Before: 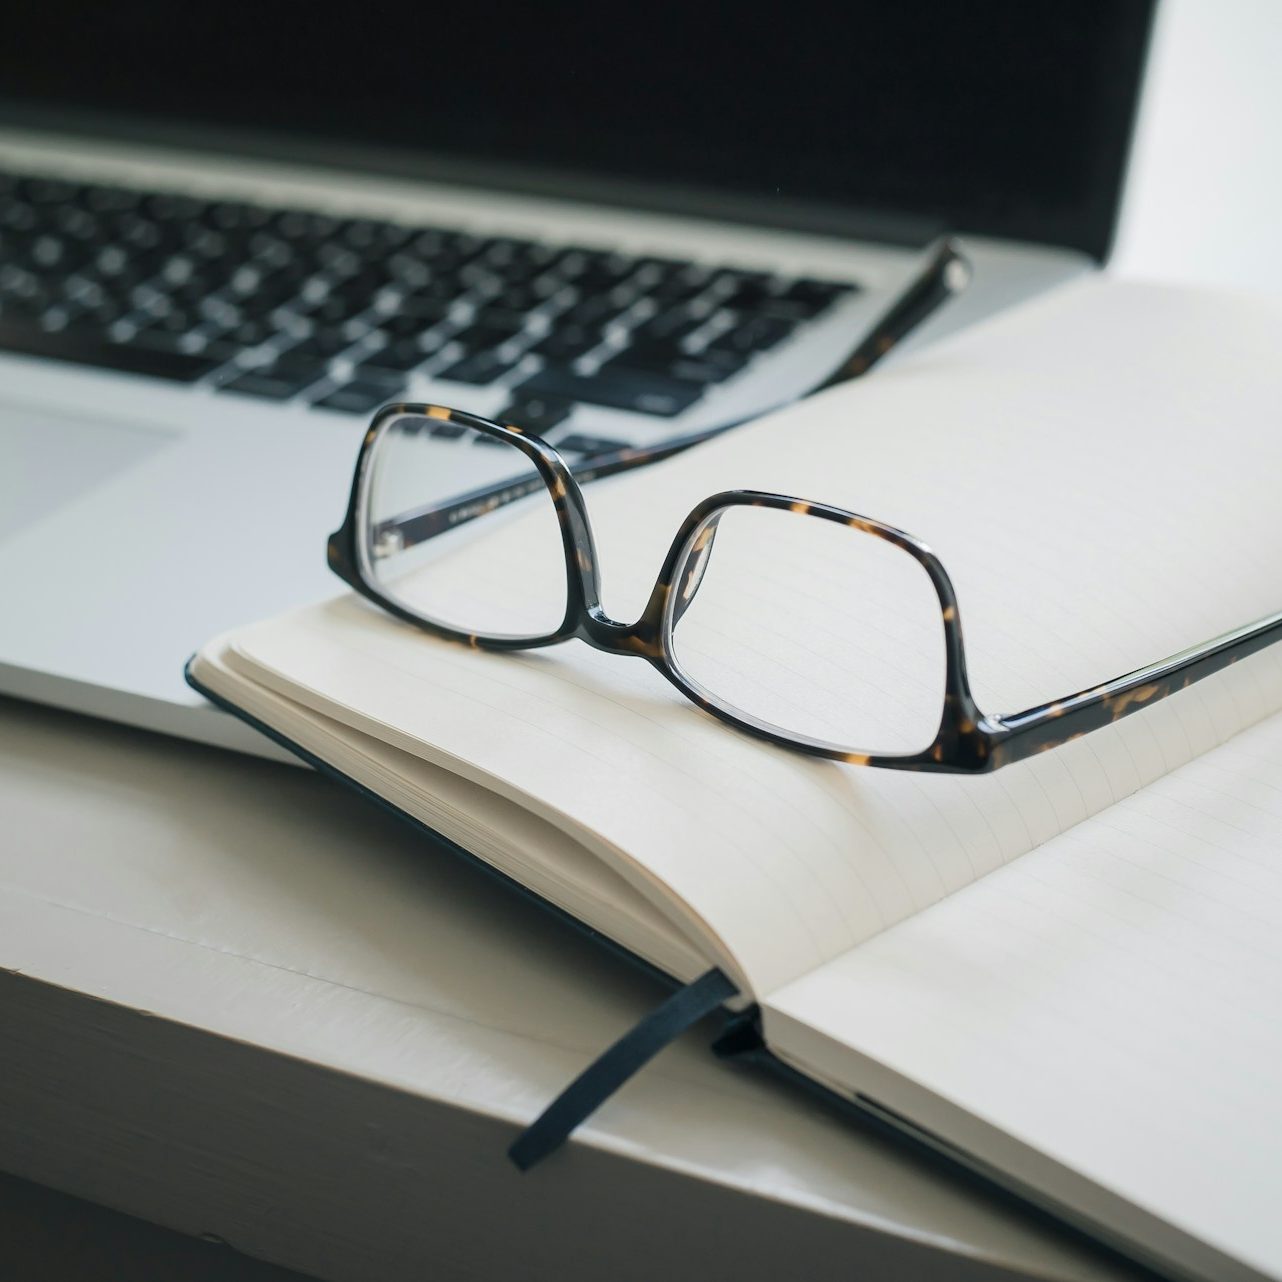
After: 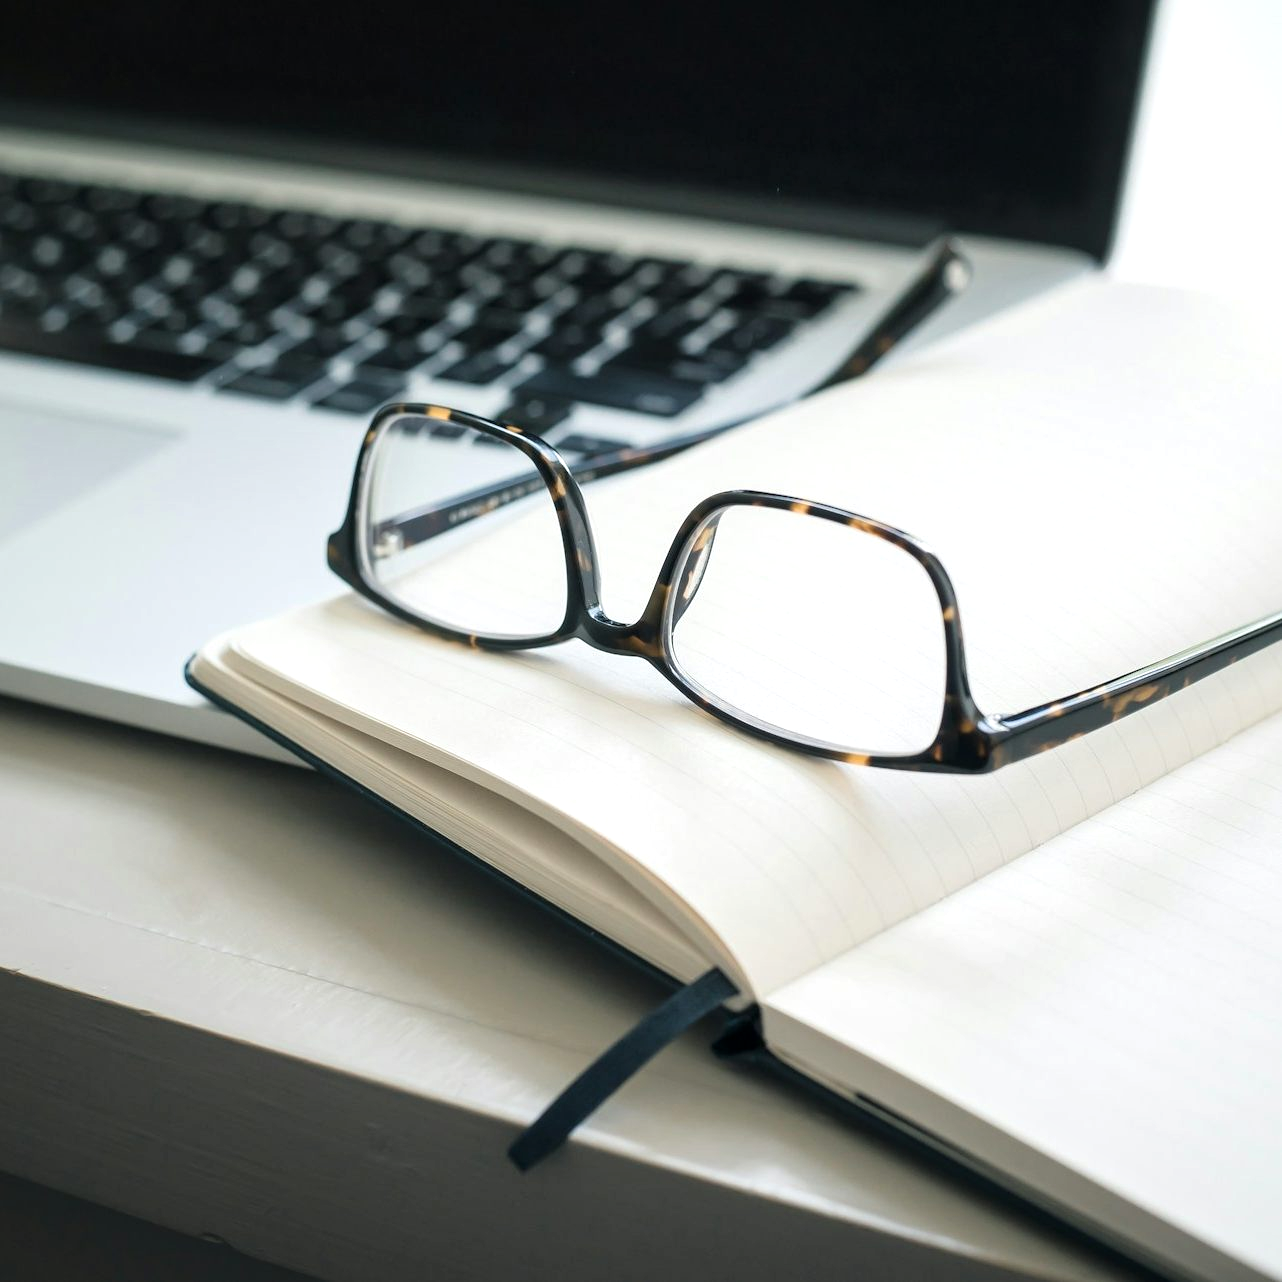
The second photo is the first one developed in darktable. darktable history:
local contrast: mode bilateral grid, contrast 20, coarseness 51, detail 120%, midtone range 0.2
tone equalizer: -8 EV -0.39 EV, -7 EV -0.409 EV, -6 EV -0.315 EV, -5 EV -0.229 EV, -3 EV 0.243 EV, -2 EV 0.304 EV, -1 EV 0.379 EV, +0 EV 0.404 EV
